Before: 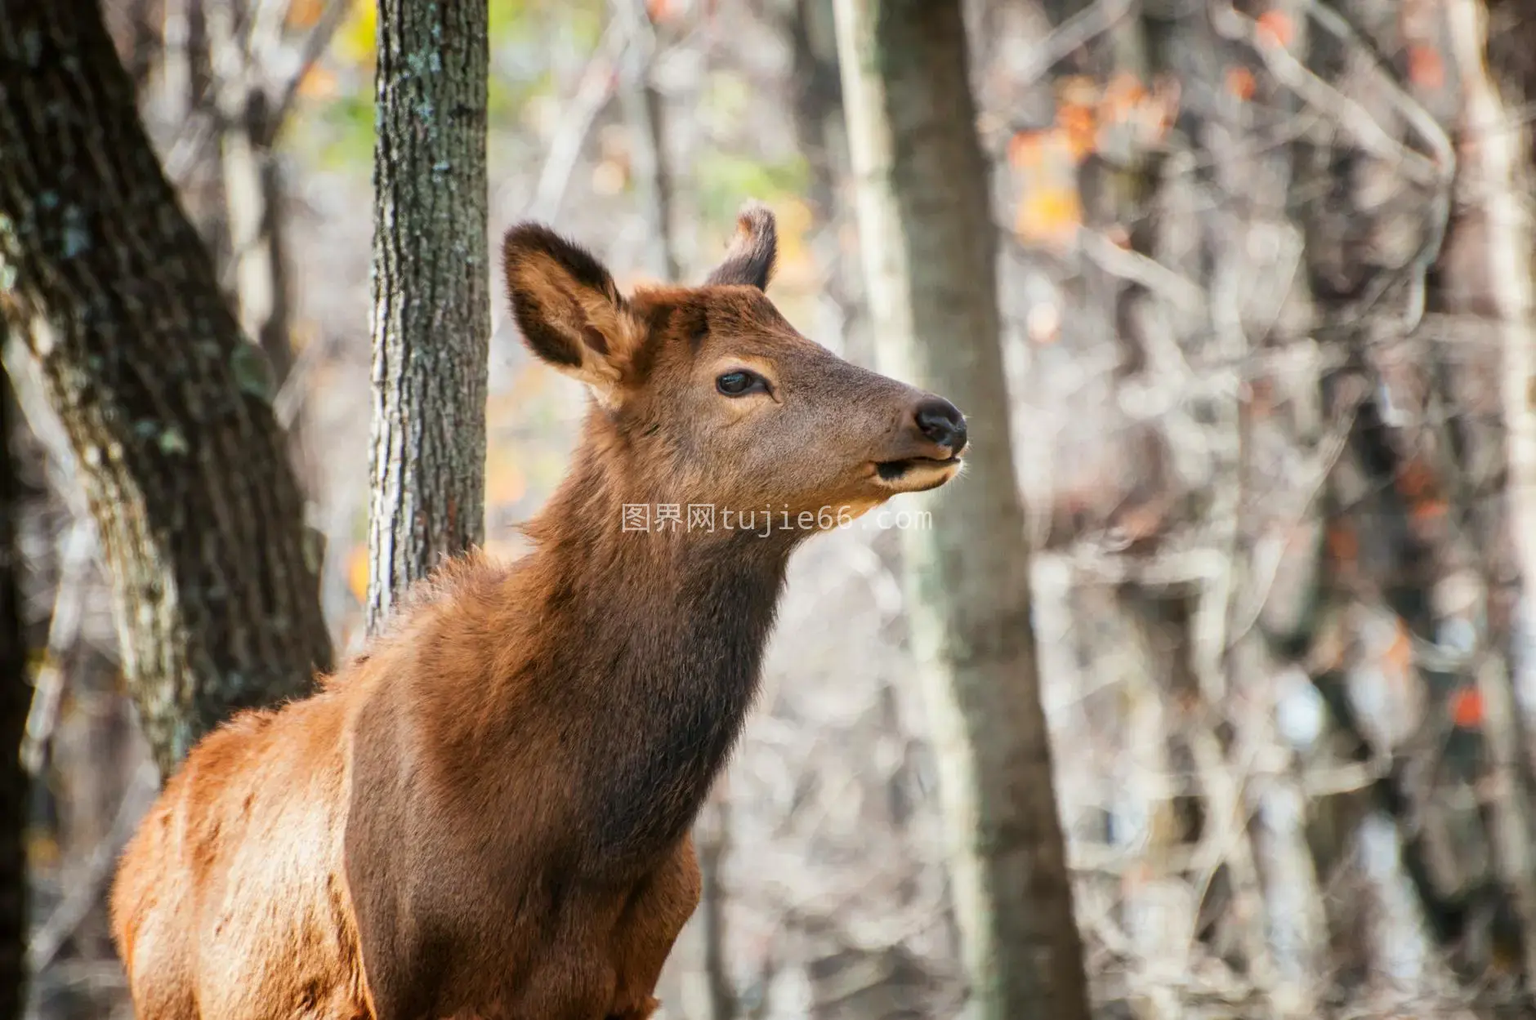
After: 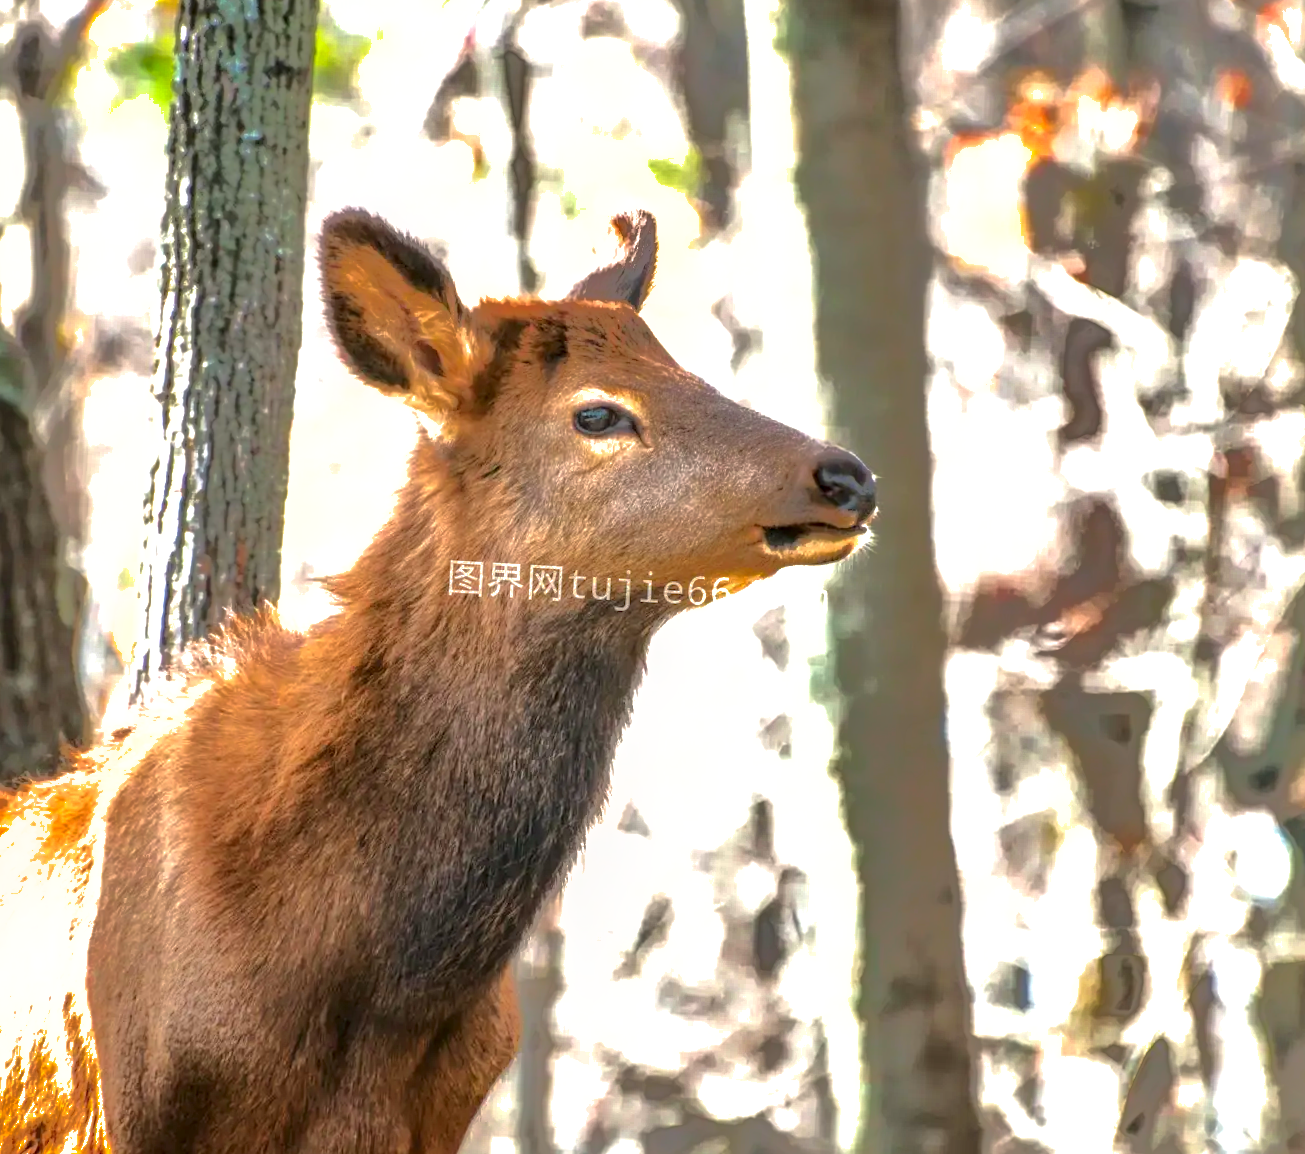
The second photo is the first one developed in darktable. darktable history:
local contrast: on, module defaults
exposure: black level correction 0, exposure 1 EV, compensate highlight preservation false
crop and rotate: angle -3.15°, left 13.915%, top 0.021%, right 10.991%, bottom 0.034%
shadows and highlights: shadows -18.32, highlights -73.46
